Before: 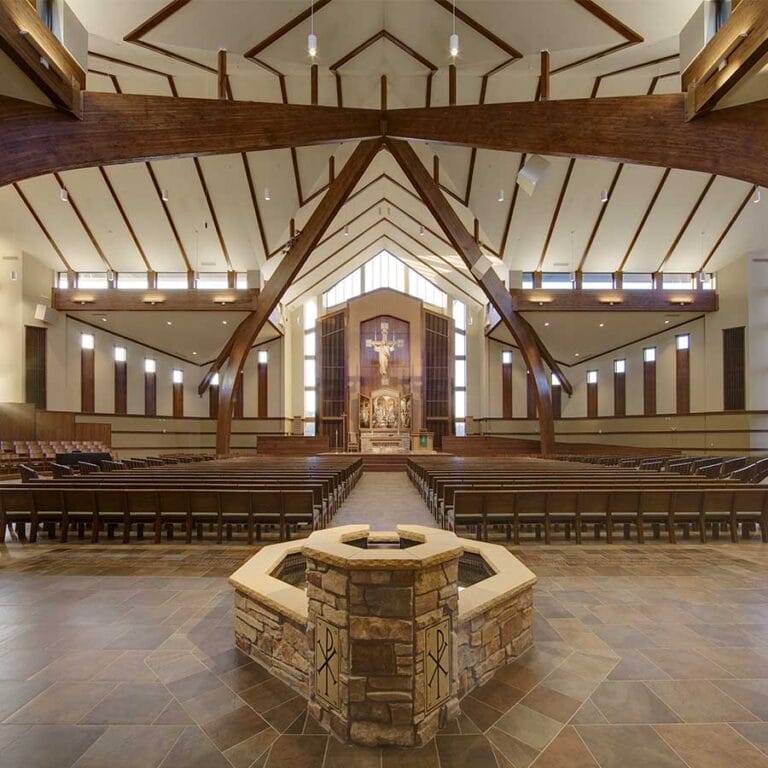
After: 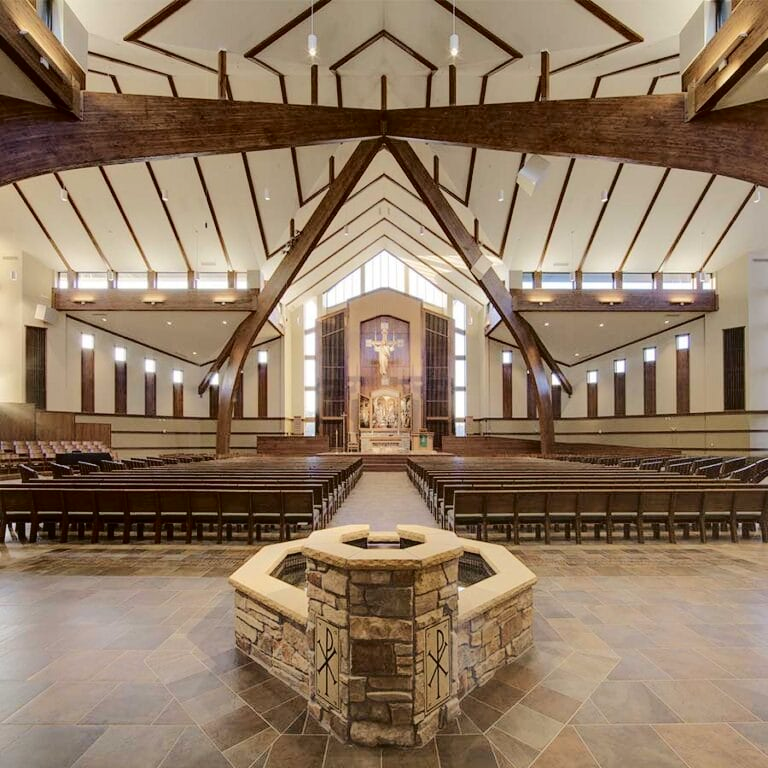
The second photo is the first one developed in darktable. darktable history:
tone curve: curves: ch0 [(0, 0) (0.003, 0.001) (0.011, 0.008) (0.025, 0.015) (0.044, 0.025) (0.069, 0.037) (0.1, 0.056) (0.136, 0.091) (0.177, 0.157) (0.224, 0.231) (0.277, 0.319) (0.335, 0.4) (0.399, 0.493) (0.468, 0.571) (0.543, 0.645) (0.623, 0.706) (0.709, 0.77) (0.801, 0.838) (0.898, 0.918) (1, 1)], color space Lab, independent channels, preserve colors none
